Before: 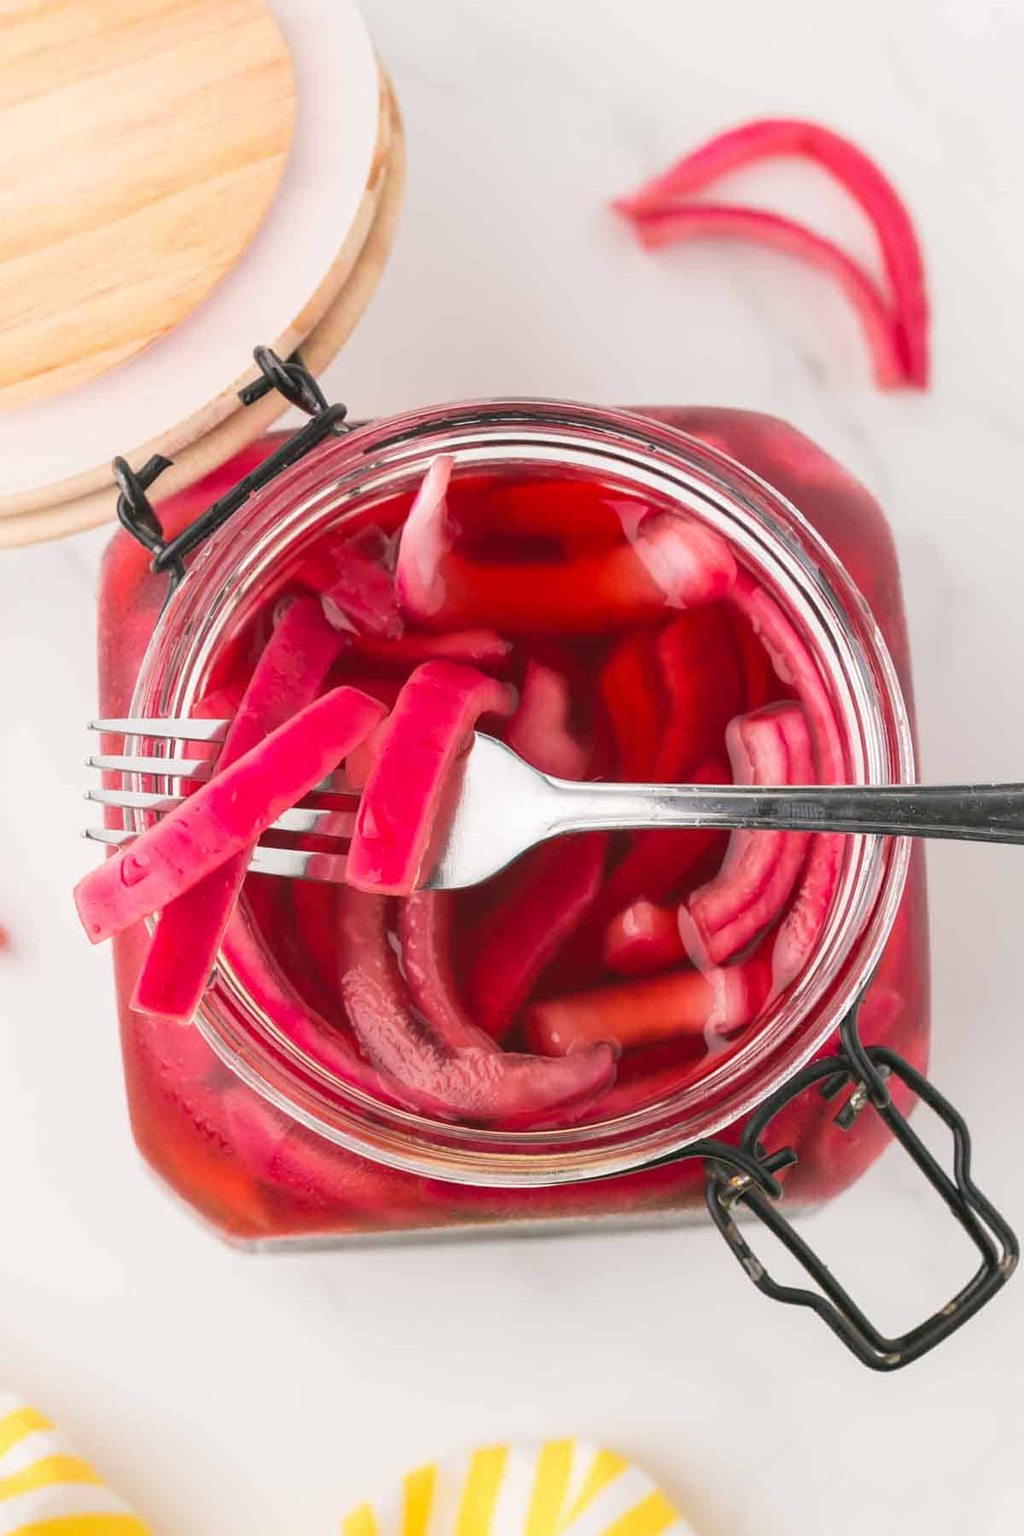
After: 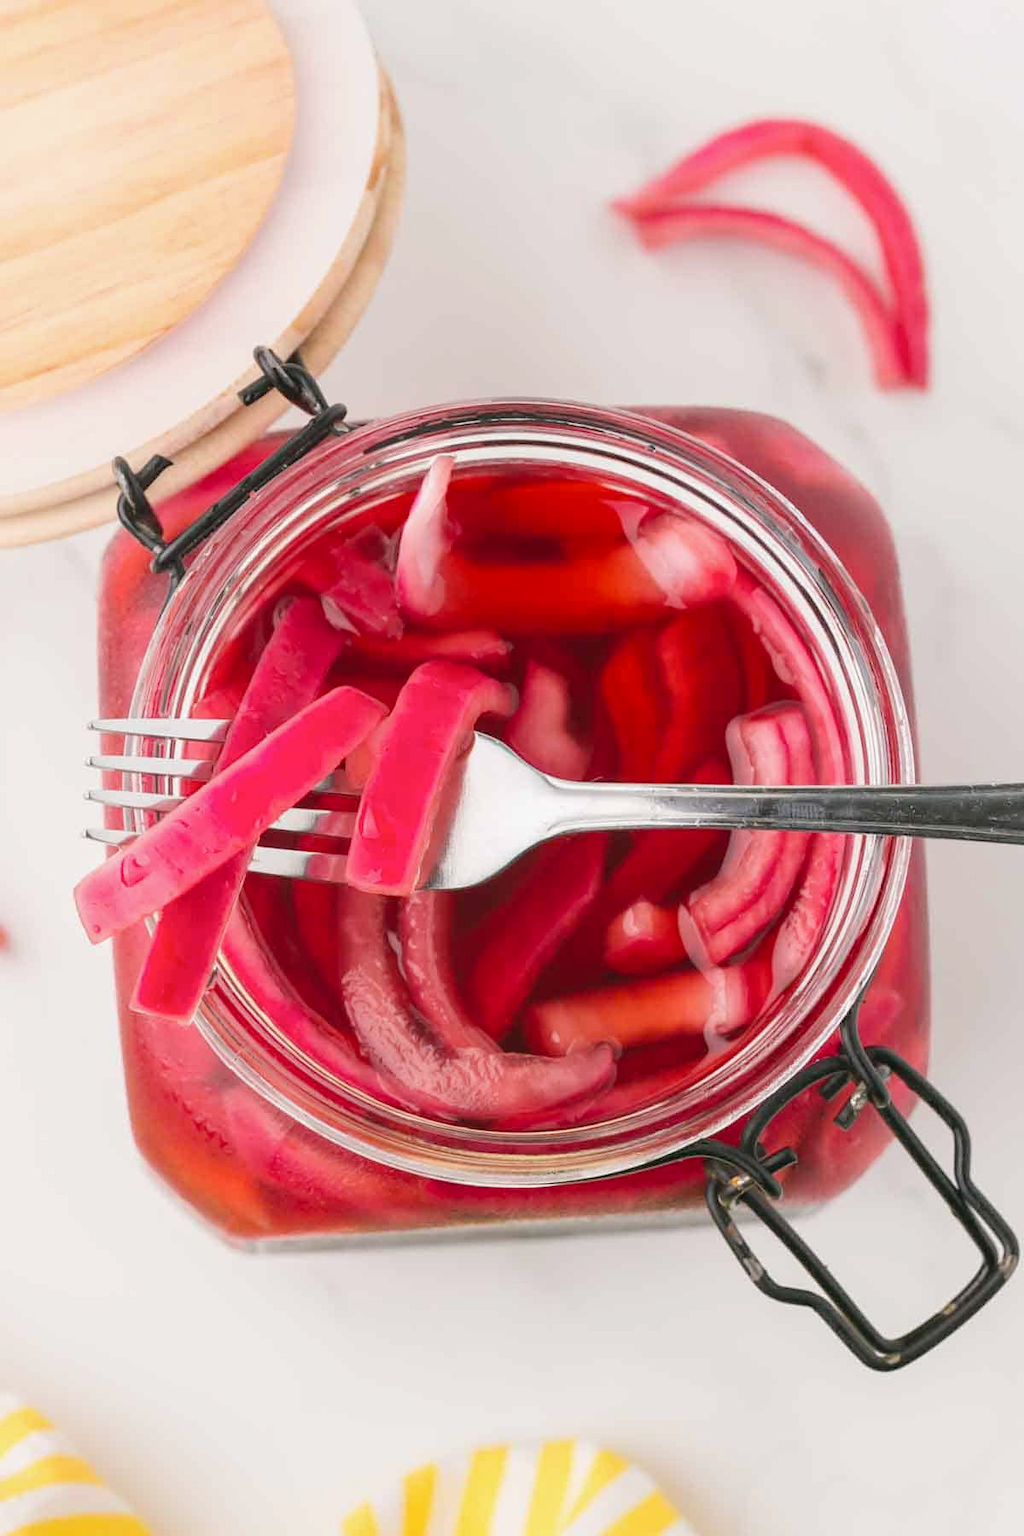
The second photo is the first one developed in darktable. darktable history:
tone curve: curves: ch0 [(0, 0.012) (0.036, 0.035) (0.274, 0.288) (0.504, 0.536) (0.844, 0.84) (1, 0.983)]; ch1 [(0, 0) (0.389, 0.403) (0.462, 0.486) (0.499, 0.498) (0.511, 0.502) (0.536, 0.547) (0.579, 0.578) (0.626, 0.645) (0.749, 0.781) (1, 1)]; ch2 [(0, 0) (0.457, 0.486) (0.5, 0.5) (0.557, 0.561) (0.614, 0.622) (0.704, 0.732) (1, 1)], preserve colors none
